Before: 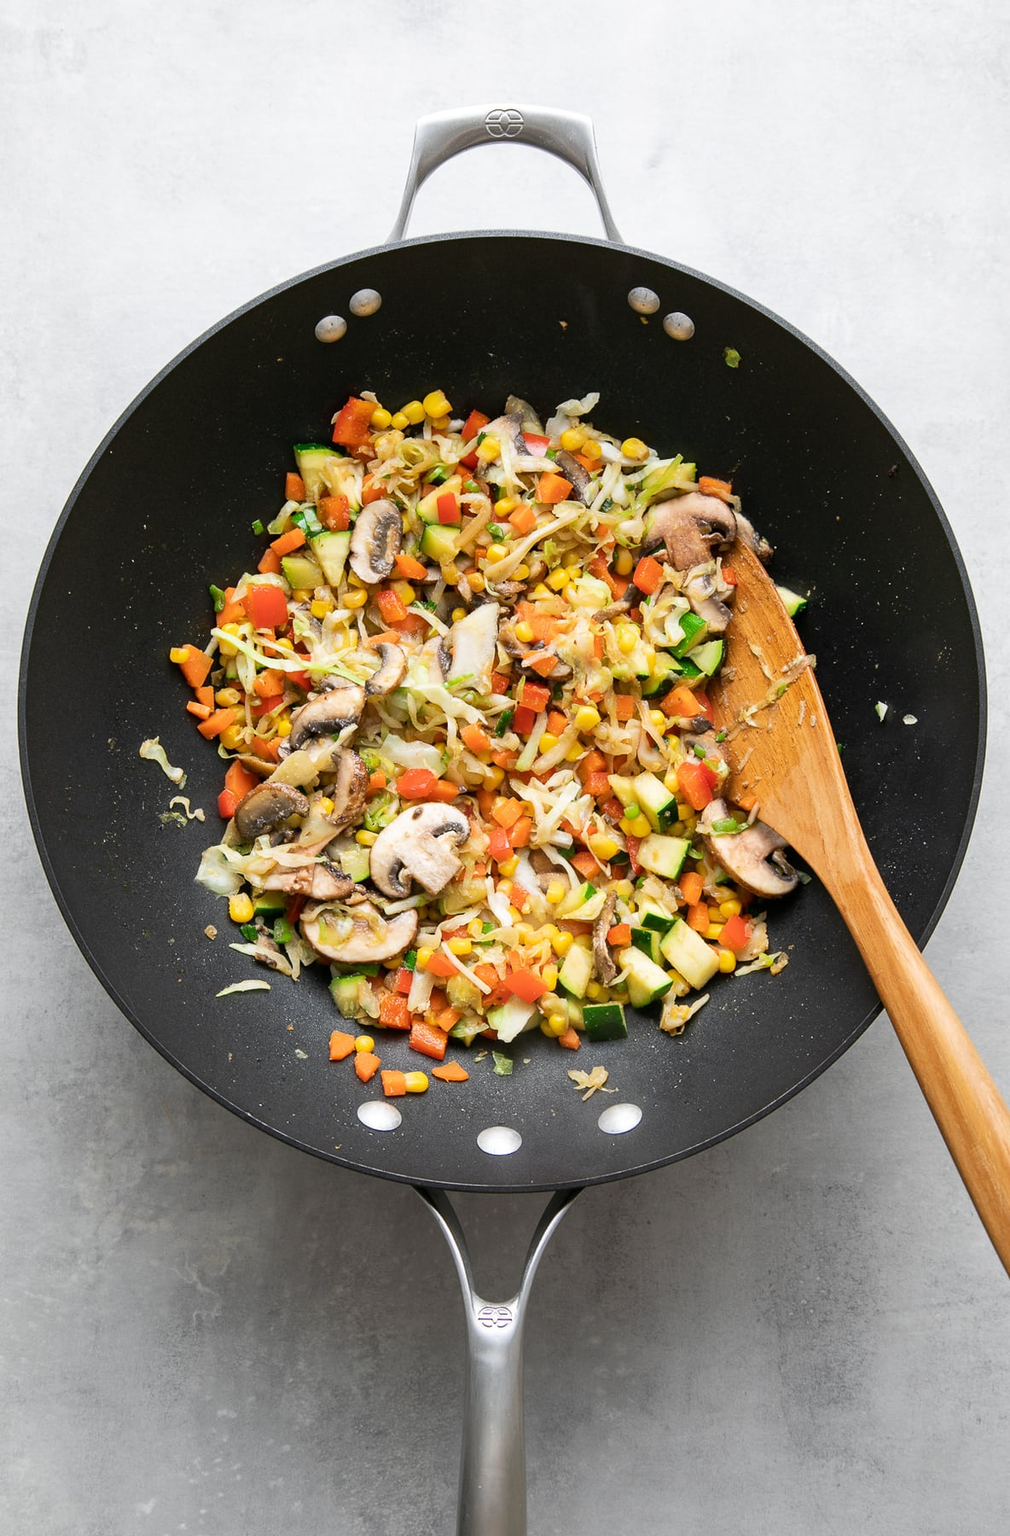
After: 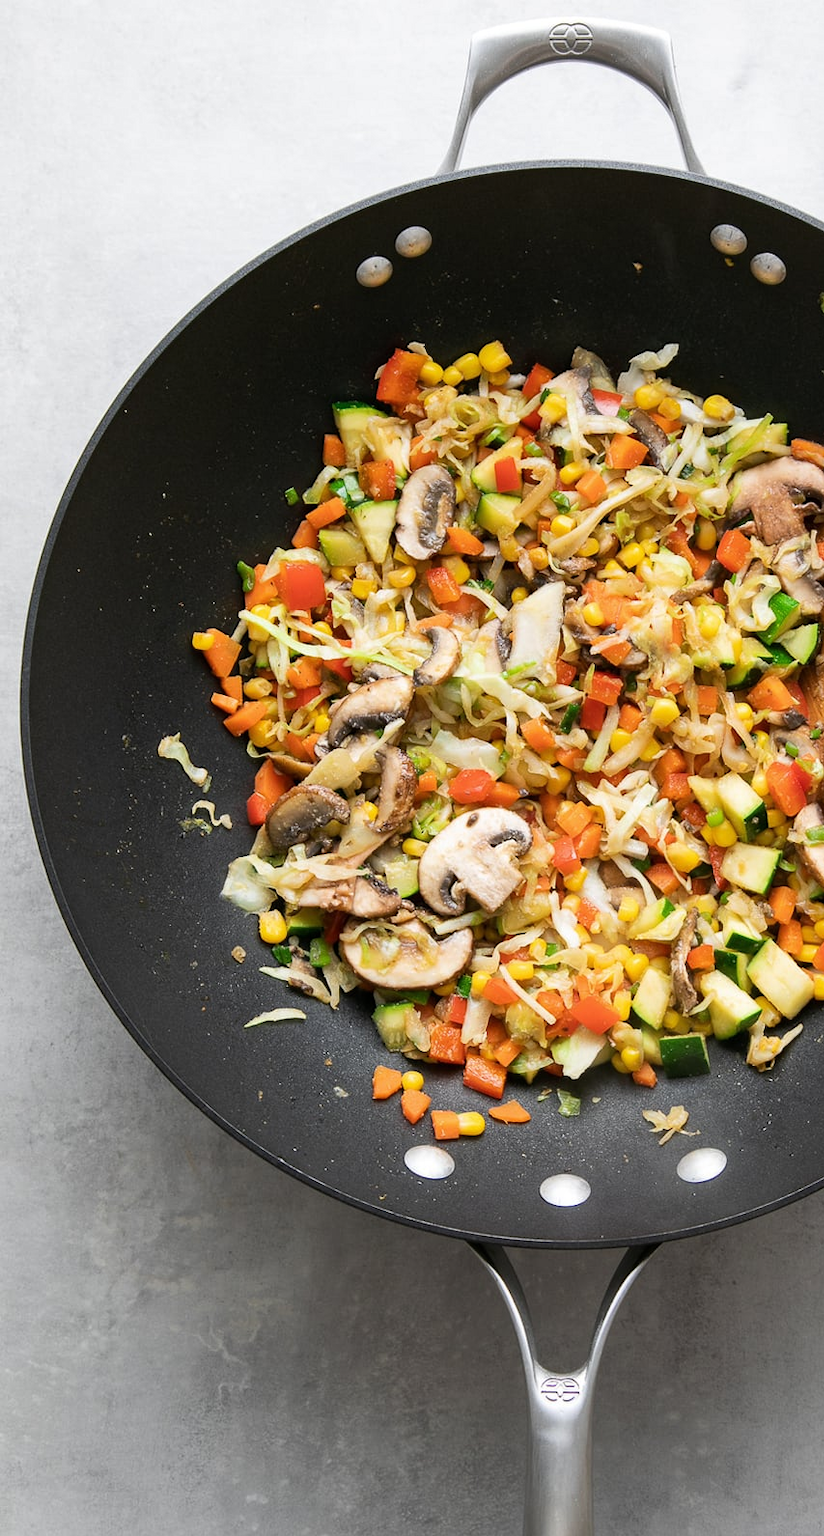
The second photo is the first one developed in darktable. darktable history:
crop: top 5.787%, right 27.863%, bottom 5.782%
levels: mode automatic, gray 50.81%, levels [0, 0.492, 0.984]
